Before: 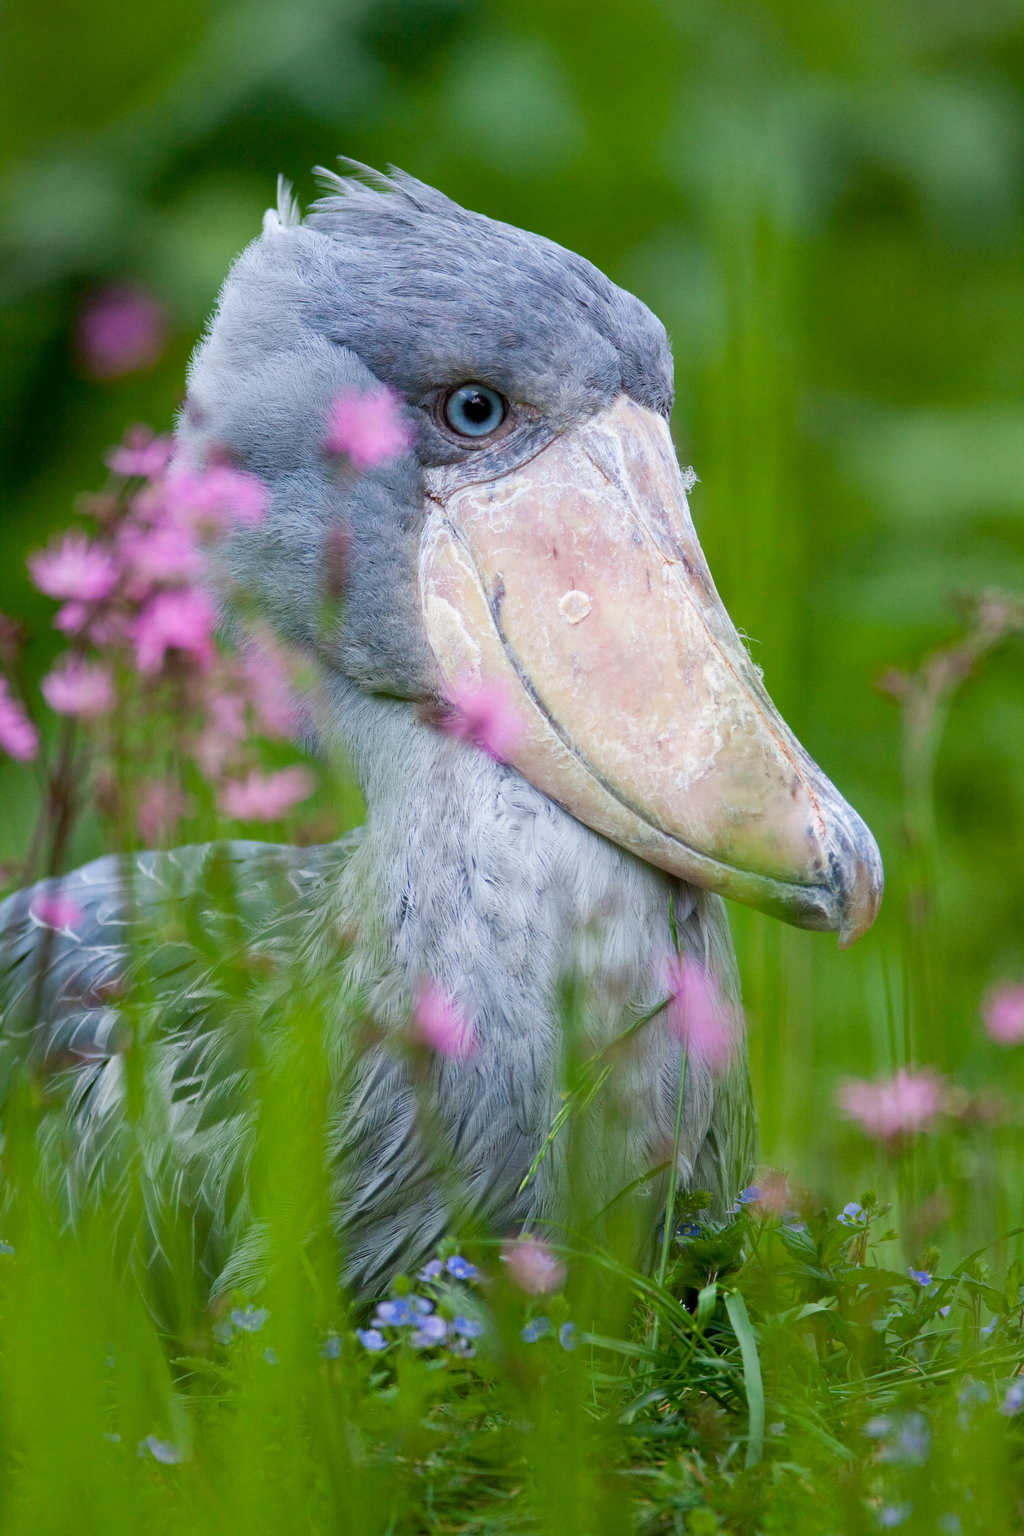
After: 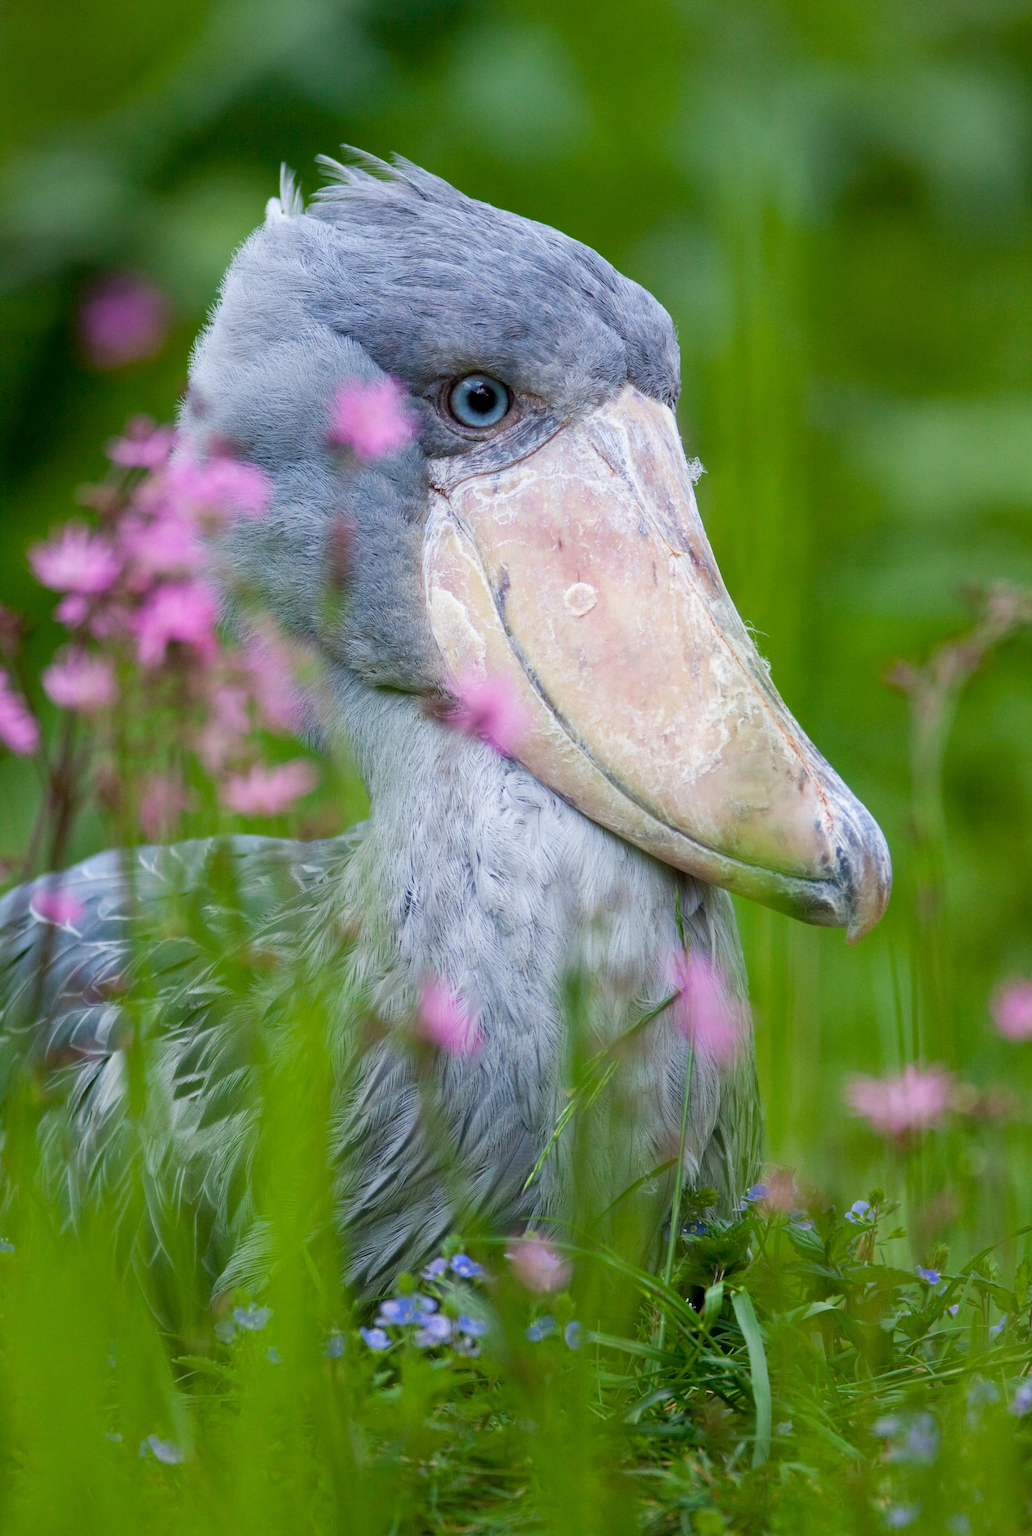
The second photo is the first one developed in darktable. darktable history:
crop: top 0.865%, right 0.001%
